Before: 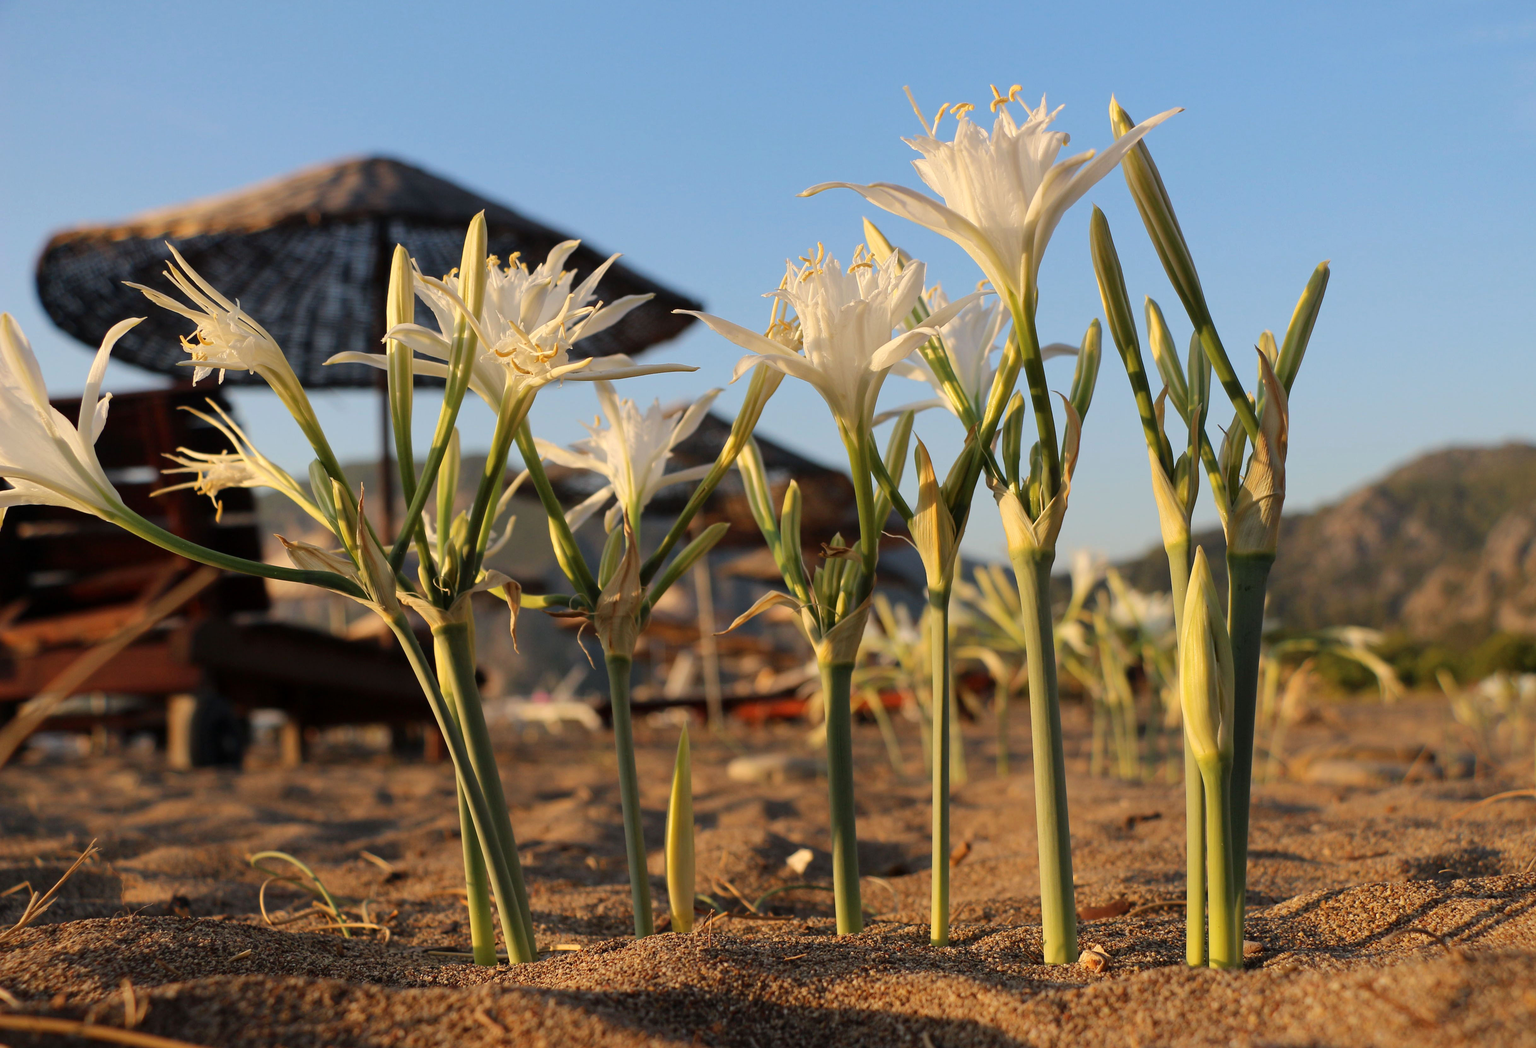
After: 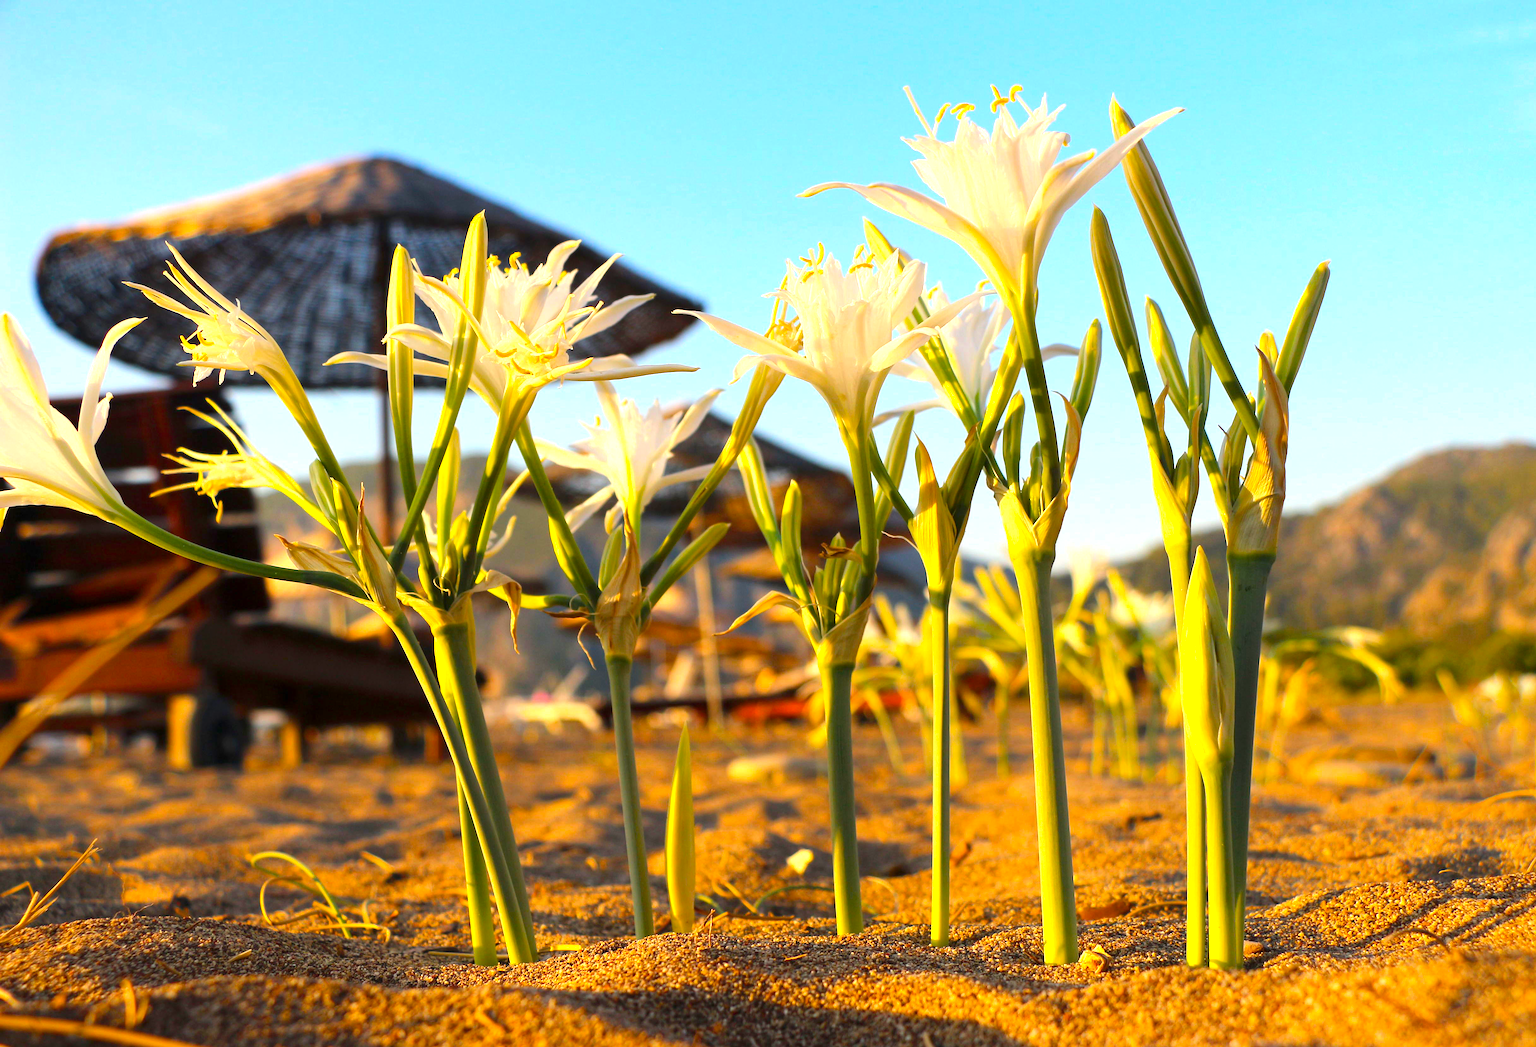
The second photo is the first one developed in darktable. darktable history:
exposure: black level correction 0, exposure 1.125 EV, compensate exposure bias true, compensate highlight preservation false
color balance rgb: linear chroma grading › global chroma 15%, perceptual saturation grading › global saturation 30%
